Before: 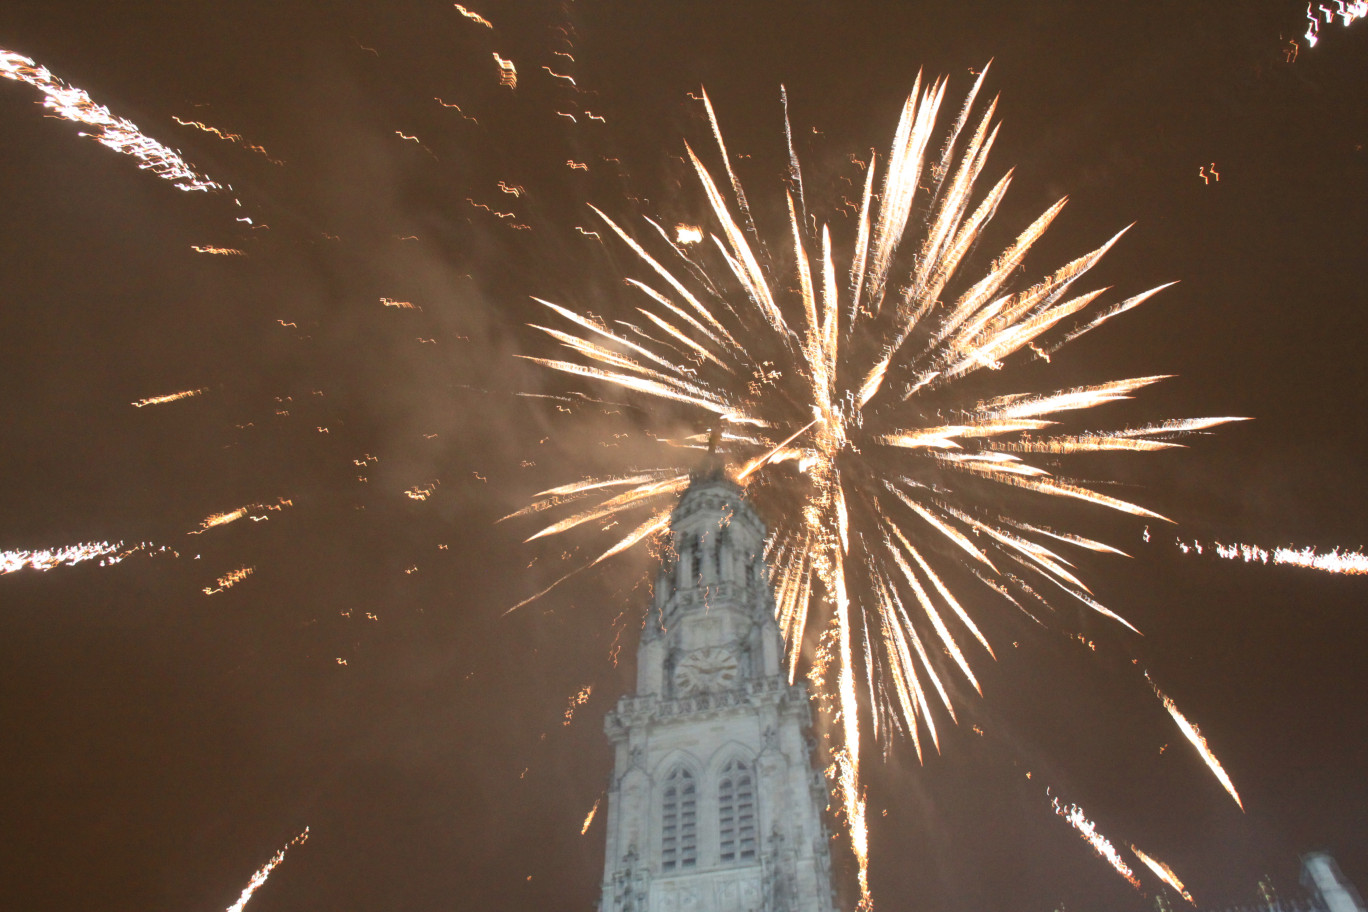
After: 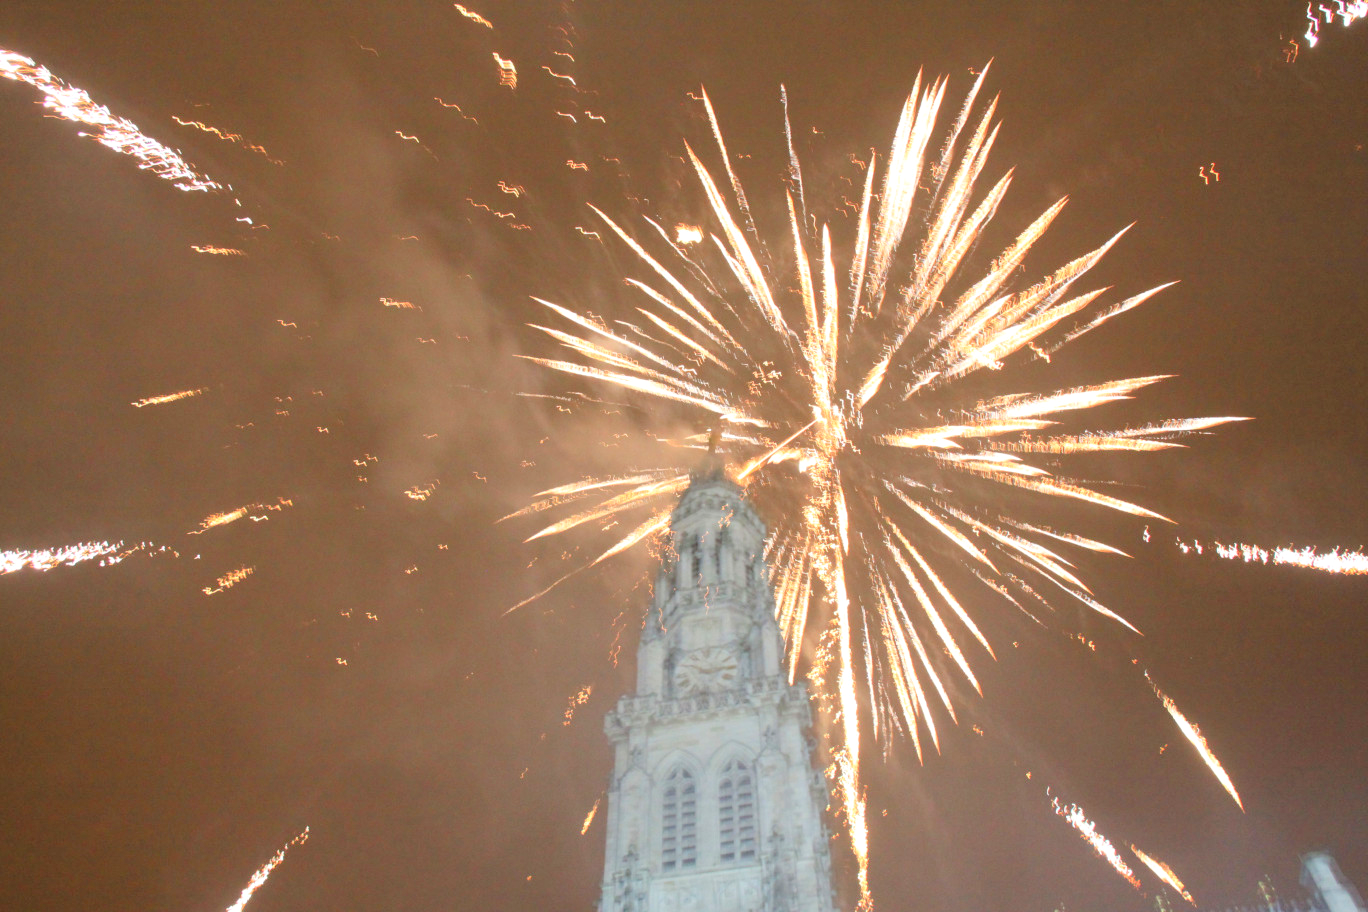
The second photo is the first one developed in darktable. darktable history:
levels: white 99.9%, levels [0.072, 0.414, 0.976]
